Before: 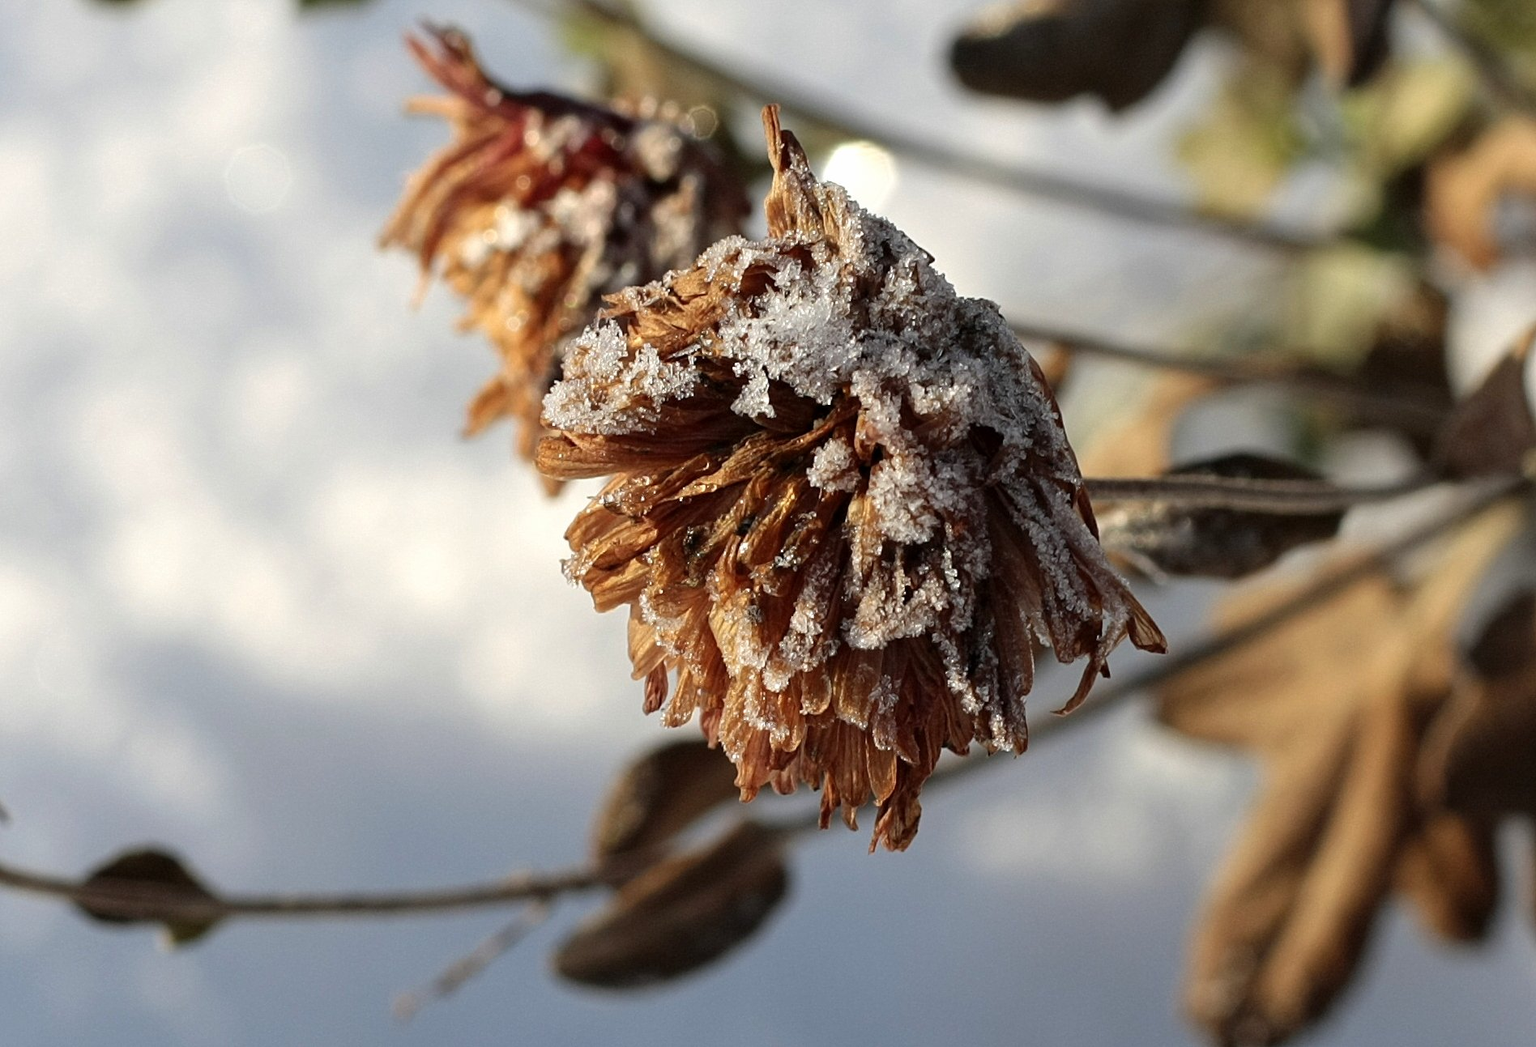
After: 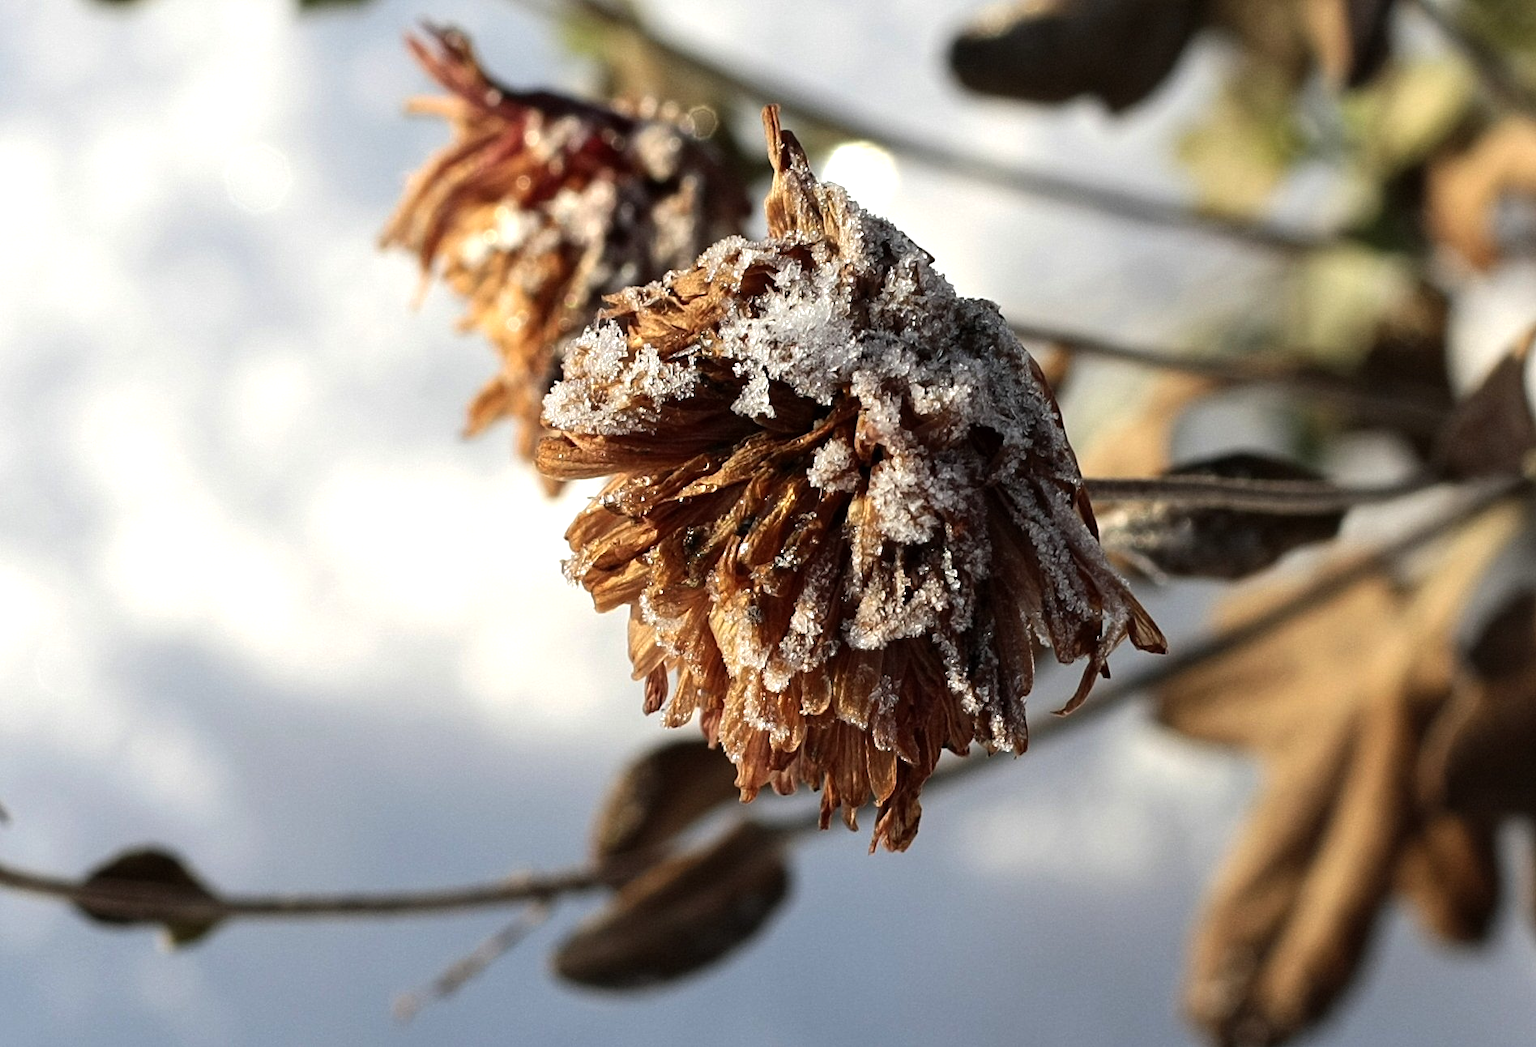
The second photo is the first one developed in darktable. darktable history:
tone equalizer: -8 EV -0.393 EV, -7 EV -0.369 EV, -6 EV -0.298 EV, -5 EV -0.205 EV, -3 EV 0.193 EV, -2 EV 0.36 EV, -1 EV 0.372 EV, +0 EV 0.419 EV, edges refinement/feathering 500, mask exposure compensation -1.57 EV, preserve details no
